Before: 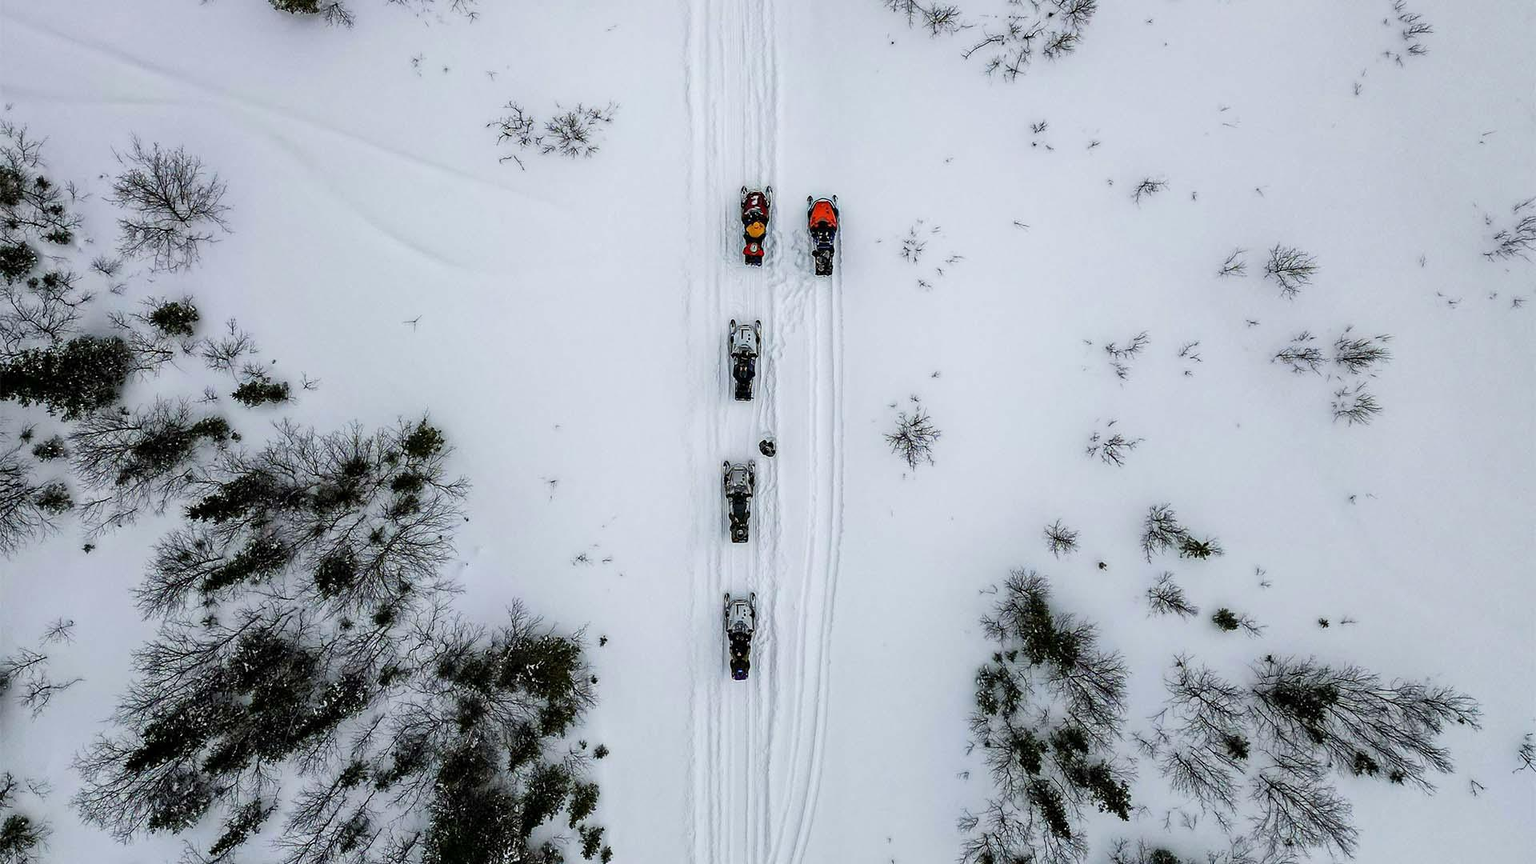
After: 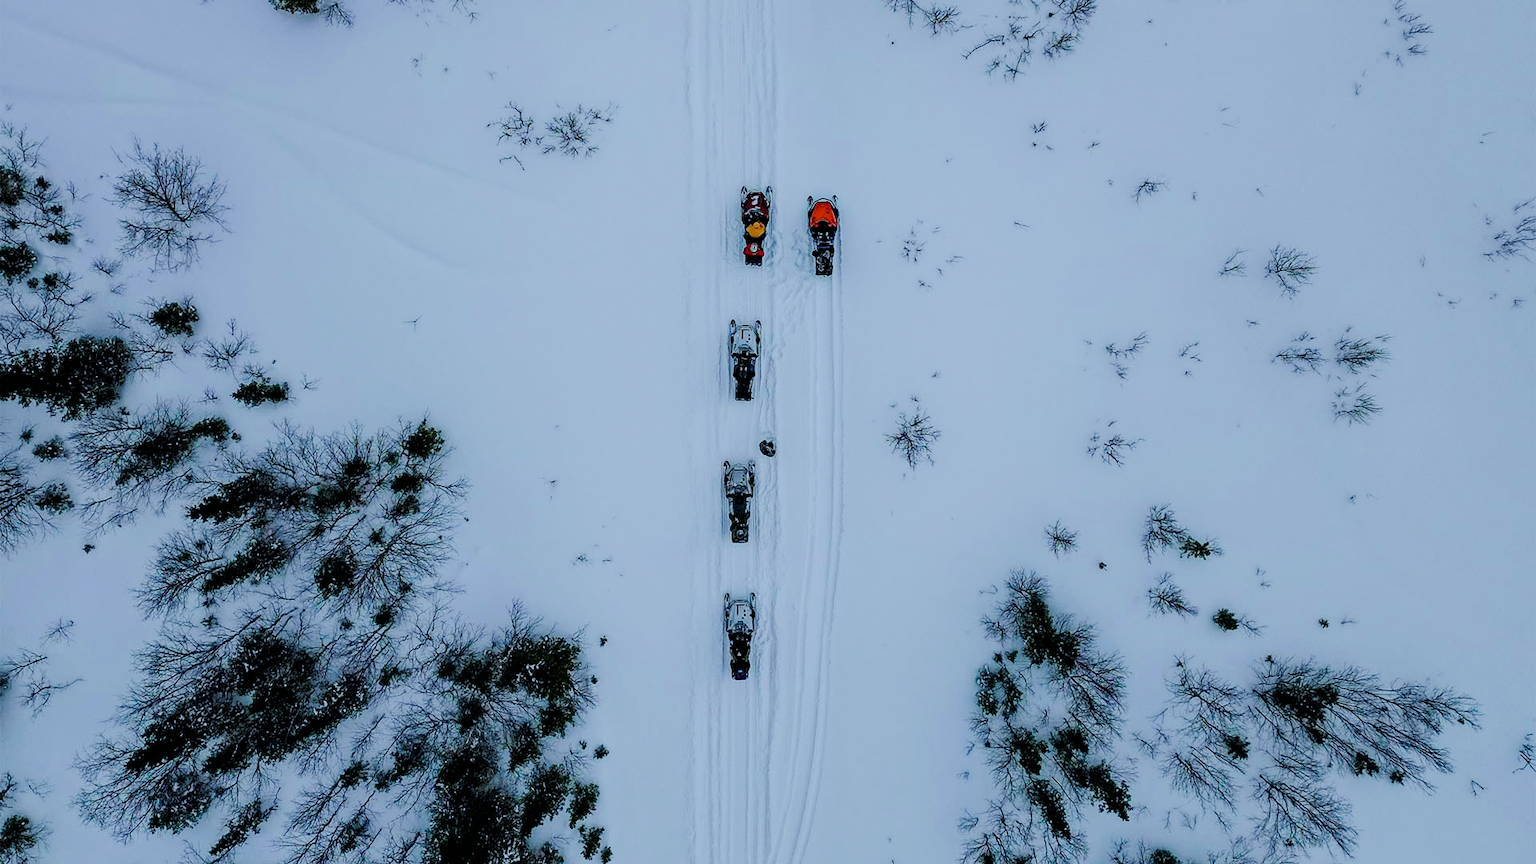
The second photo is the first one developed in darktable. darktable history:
color balance rgb: perceptual saturation grading › global saturation 20%, perceptual saturation grading › highlights -25.202%, perceptual saturation grading › shadows 50.529%, global vibrance 20%
filmic rgb: black relative exposure -7.1 EV, white relative exposure 5.34 EV, threshold 3.05 EV, hardness 3.02, enable highlight reconstruction true
color calibration: x 0.383, y 0.371, temperature 3915.92 K
